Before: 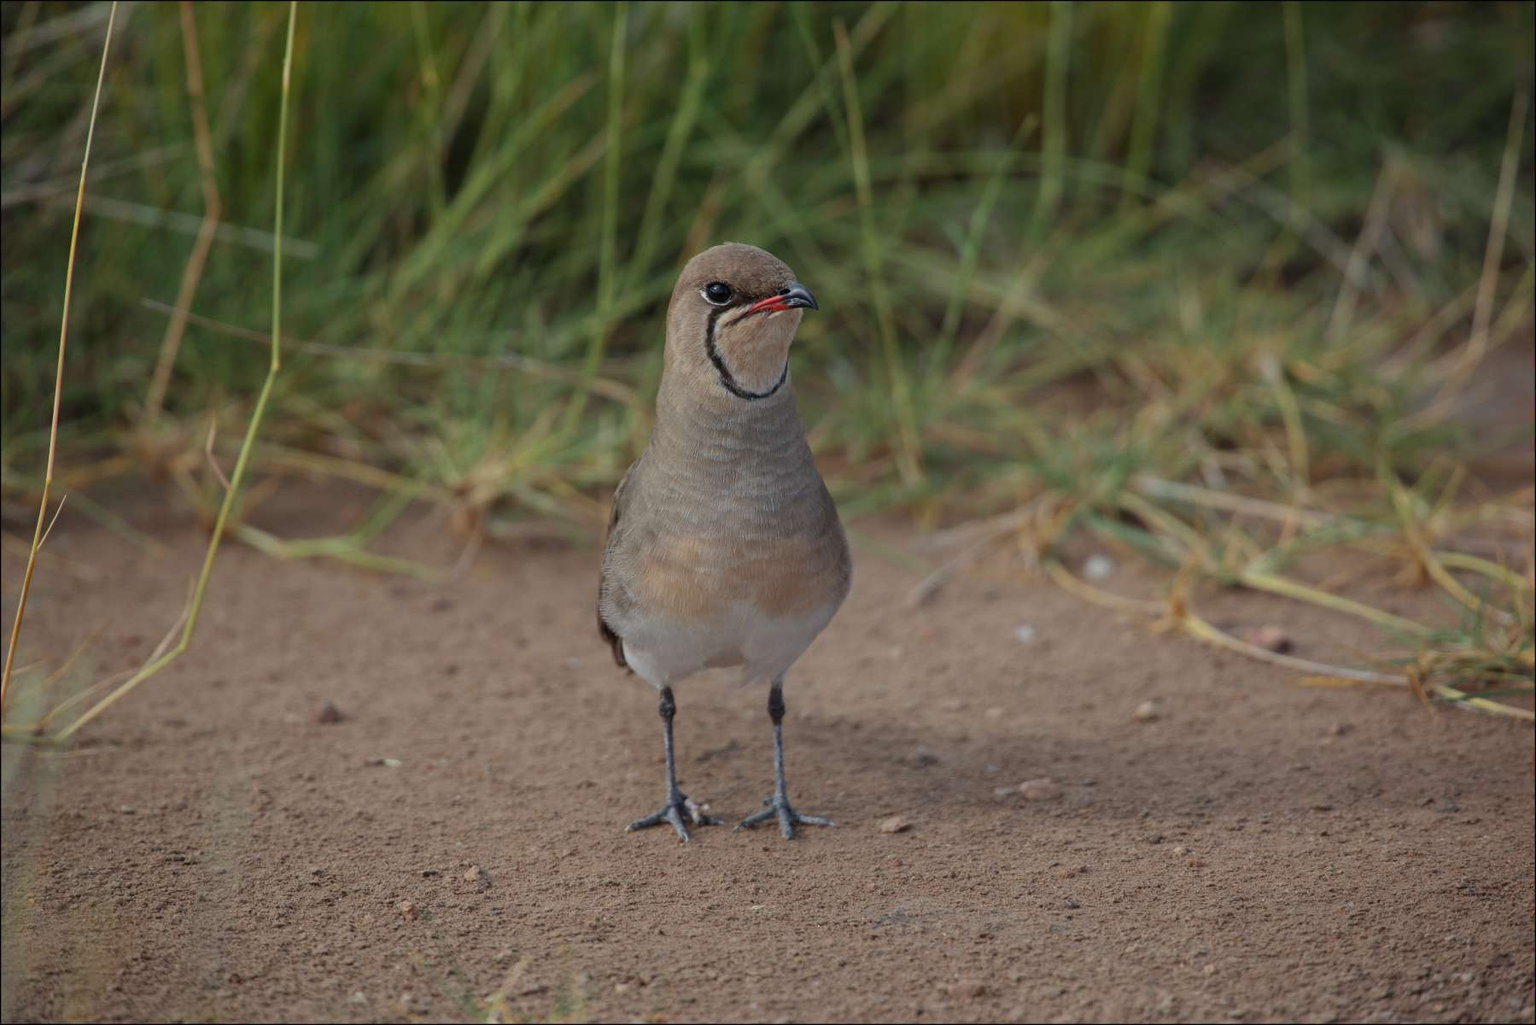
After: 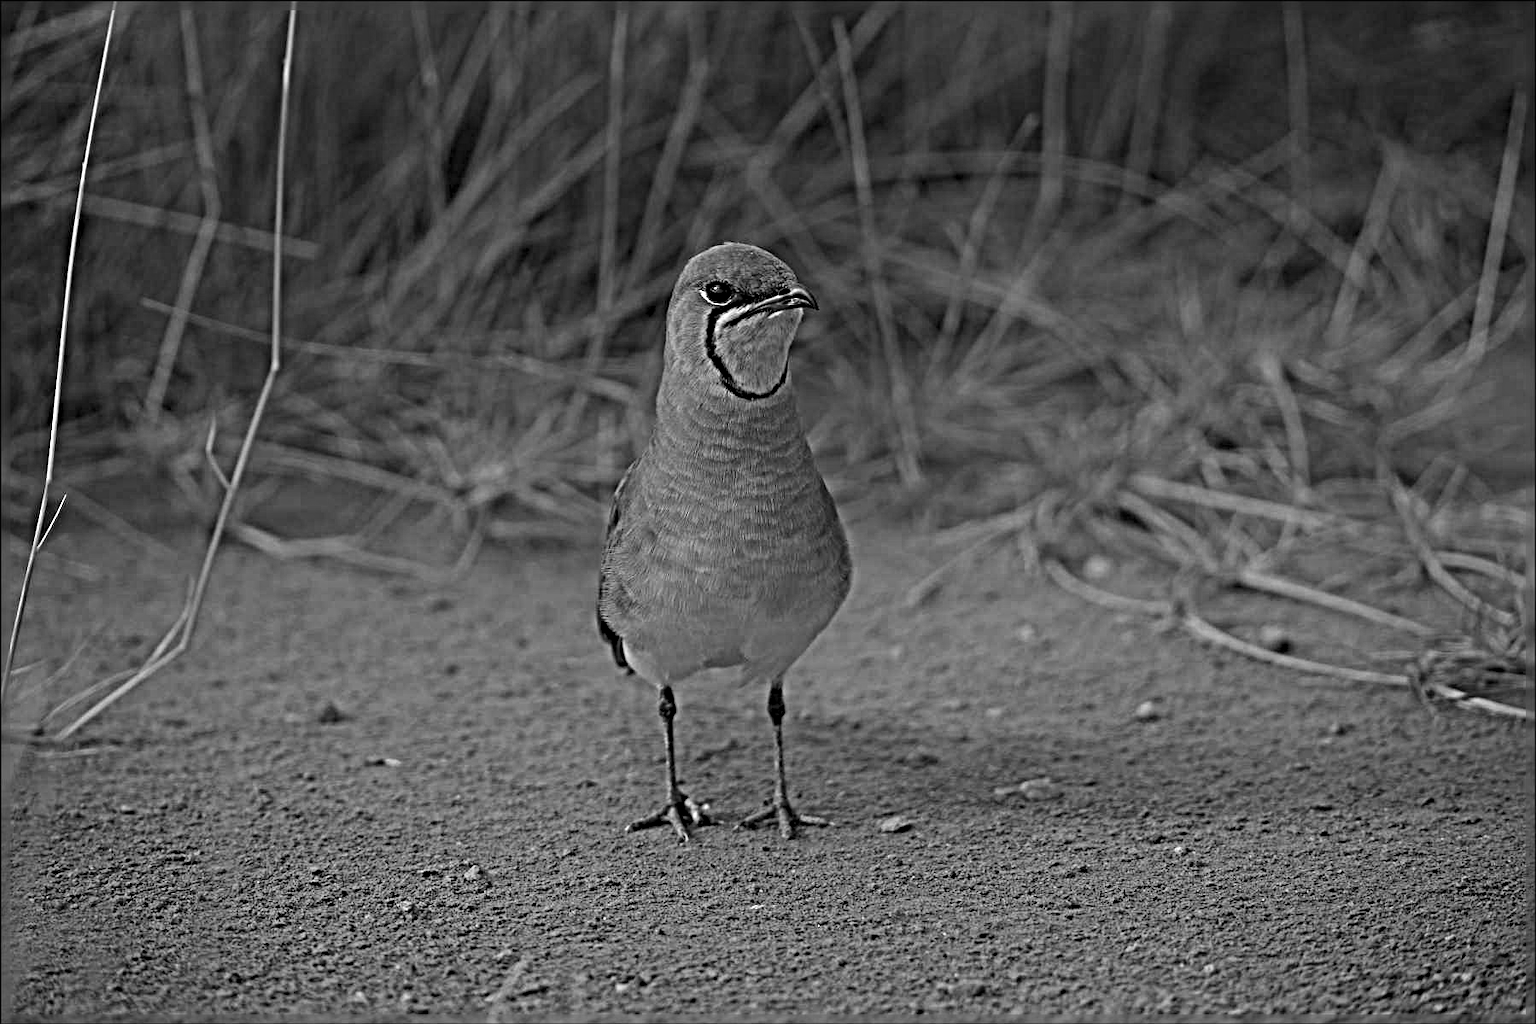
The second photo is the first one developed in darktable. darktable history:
white balance: red 0.988, blue 1.017
color zones: curves: ch0 [(0.826, 0.353)]; ch1 [(0.242, 0.647) (0.889, 0.342)]; ch2 [(0.246, 0.089) (0.969, 0.068)]
sharpen: radius 6.3, amount 1.8, threshold 0
monochrome: a 14.95, b -89.96
color calibration: illuminant as shot in camera, x 0.383, y 0.38, temperature 3949.15 K, gamut compression 1.66
